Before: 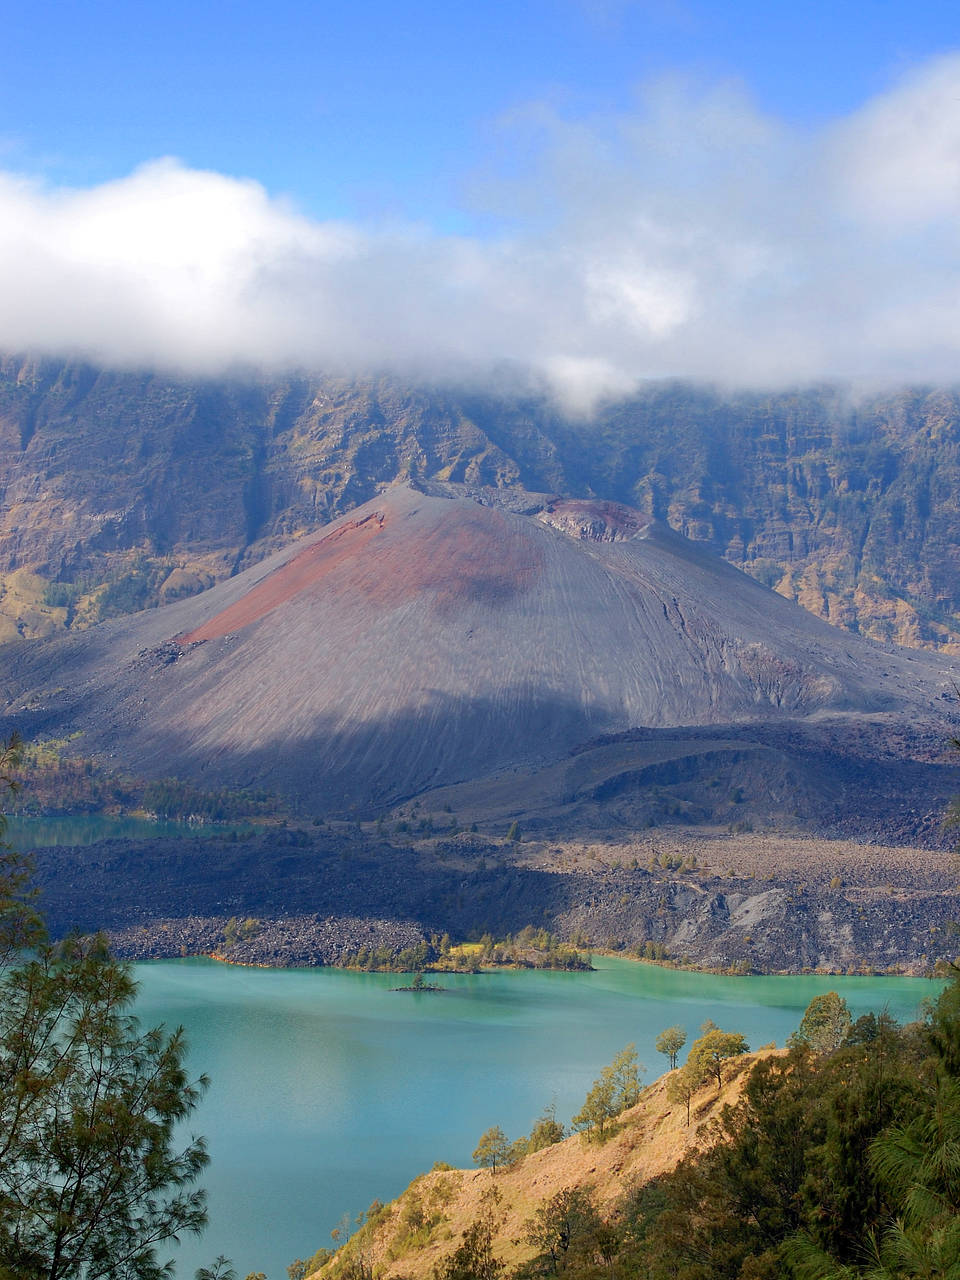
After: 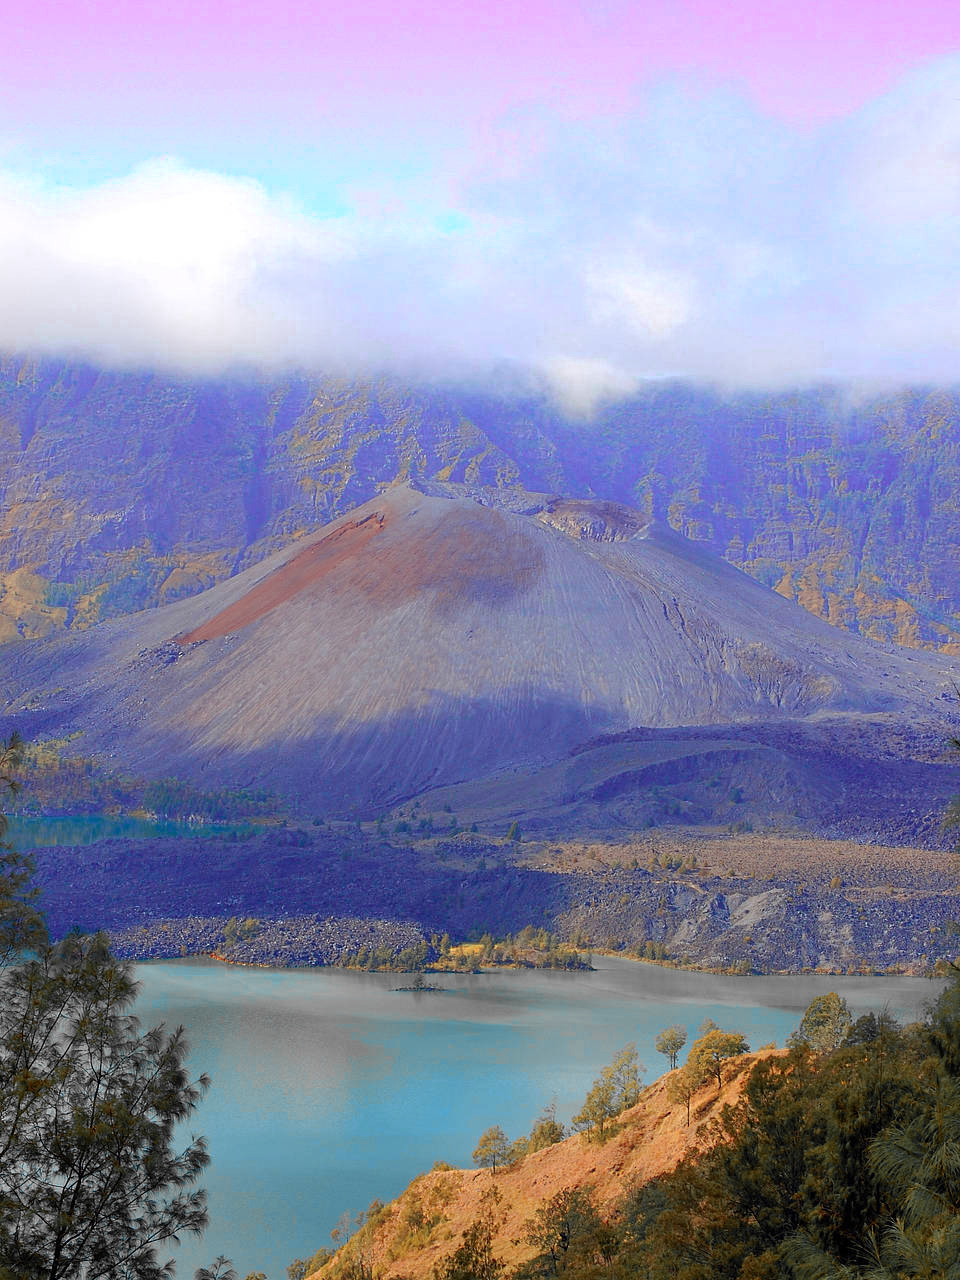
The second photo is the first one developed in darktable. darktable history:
exposure: compensate exposure bias true, compensate highlight preservation false
color zones: curves: ch0 [(0, 0.363) (0.128, 0.373) (0.25, 0.5) (0.402, 0.407) (0.521, 0.525) (0.63, 0.559) (0.729, 0.662) (0.867, 0.471)]; ch1 [(0, 0.515) (0.136, 0.618) (0.25, 0.5) (0.378, 0) (0.516, 0) (0.622, 0.593) (0.737, 0.819) (0.87, 0.593)]; ch2 [(0, 0.529) (0.128, 0.471) (0.282, 0.451) (0.386, 0.662) (0.516, 0.525) (0.633, 0.554) (0.75, 0.62) (0.875, 0.441)]
